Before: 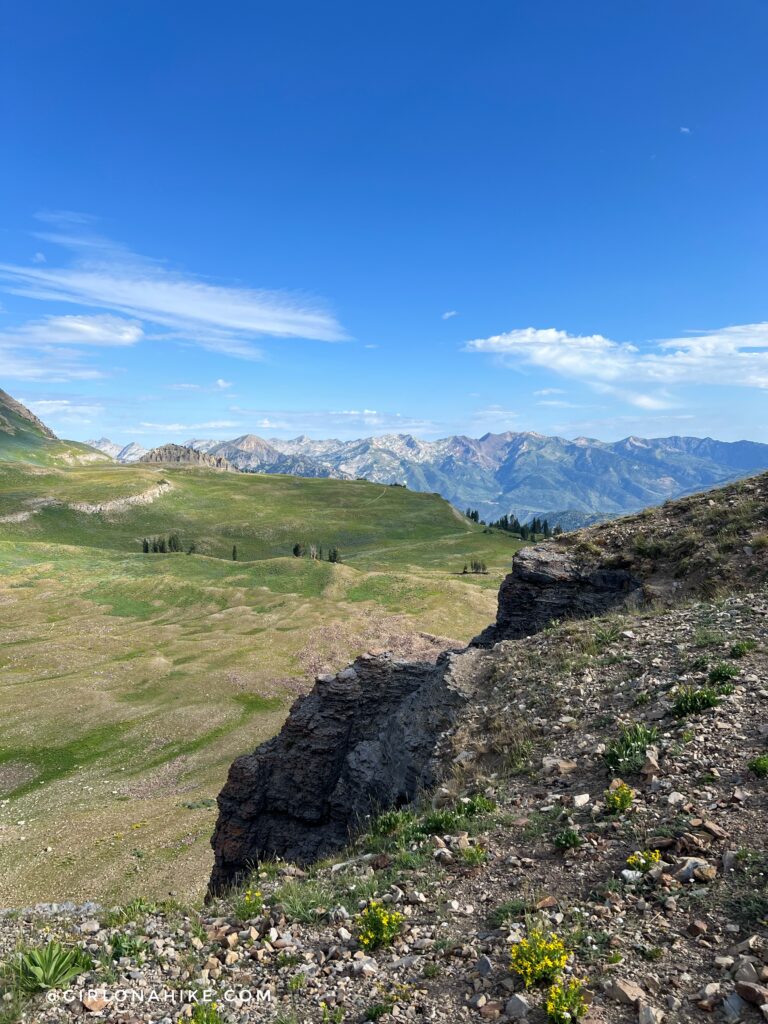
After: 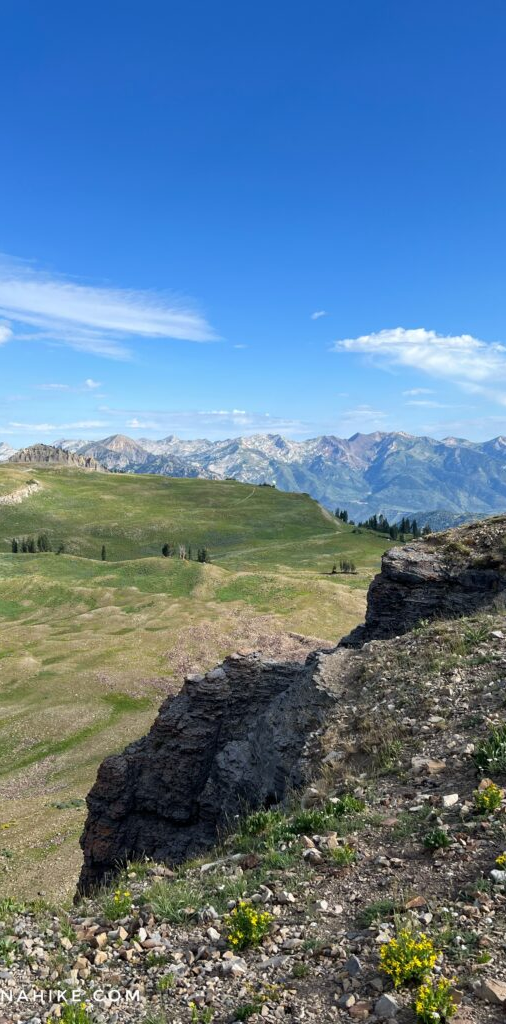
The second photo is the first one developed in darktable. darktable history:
crop: left 17.088%, right 16.953%
